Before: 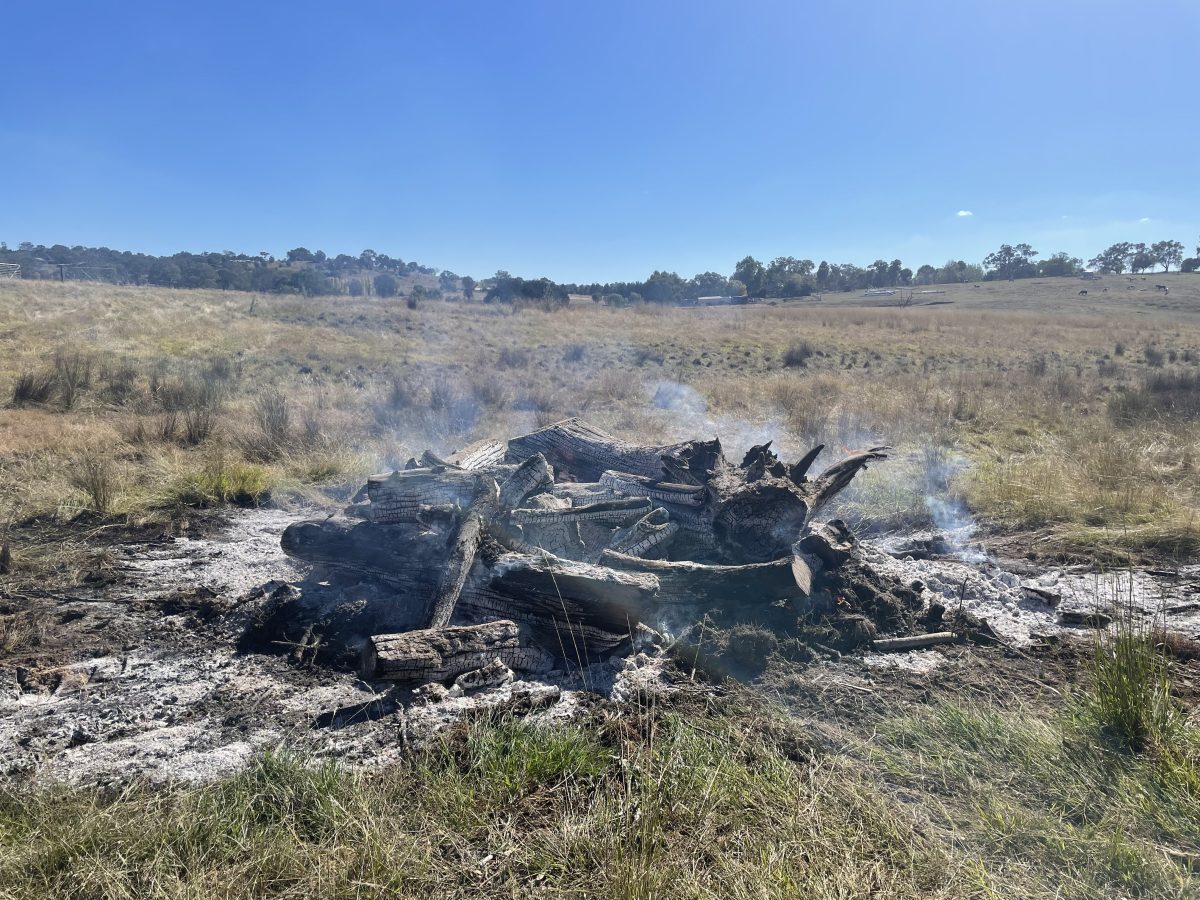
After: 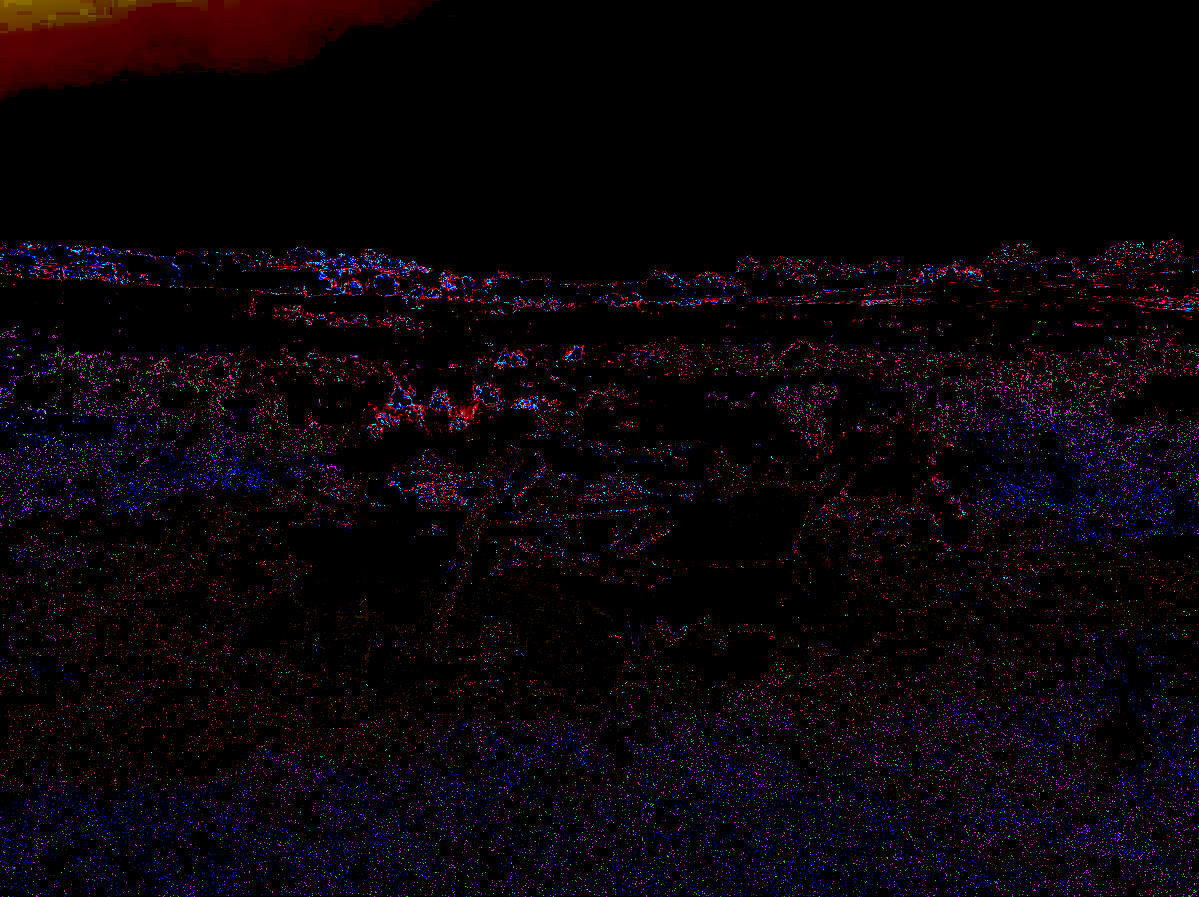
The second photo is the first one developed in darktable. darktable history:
contrast brightness saturation: brightness -0.515
exposure: black level correction 0.001, exposure 0.499 EV, compensate highlight preservation false
color balance rgb: shadows lift › chroma 1.024%, shadows lift › hue 28.76°, highlights gain › chroma 7.438%, highlights gain › hue 183.92°, global offset › luminance -1.448%, perceptual saturation grading › global saturation 35.026%, perceptual saturation grading › highlights -25.023%, perceptual saturation grading › shadows 25.906%, perceptual brilliance grading › highlights 74.598%, perceptual brilliance grading › shadows -29.277%, global vibrance 50.293%
shadows and highlights: soften with gaussian
tone curve: curves: ch0 [(0, 0) (0.003, 0.453) (0.011, 0.457) (0.025, 0.457) (0.044, 0.463) (0.069, 0.464) (0.1, 0.471) (0.136, 0.475) (0.177, 0.481) (0.224, 0.486) (0.277, 0.496) (0.335, 0.515) (0.399, 0.544) (0.468, 0.577) (0.543, 0.621) (0.623, 0.67) (0.709, 0.73) (0.801, 0.788) (0.898, 0.848) (1, 1)], preserve colors none
crop: top 0.148%, bottom 0.131%
tone equalizer: -8 EV -0.448 EV, -7 EV -0.388 EV, -6 EV -0.365 EV, -5 EV -0.236 EV, -3 EV 0.251 EV, -2 EV 0.342 EV, -1 EV 0.376 EV, +0 EV 0.432 EV, mask exposure compensation -0.506 EV
